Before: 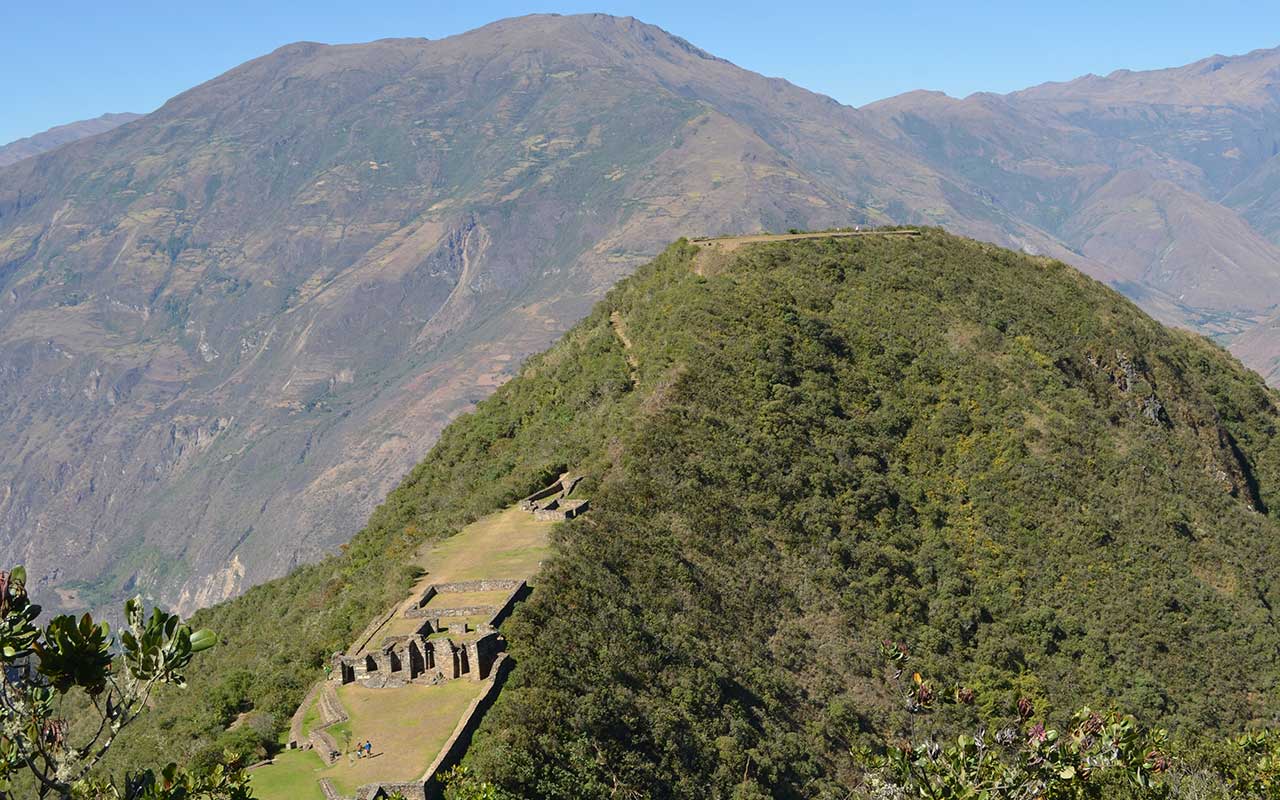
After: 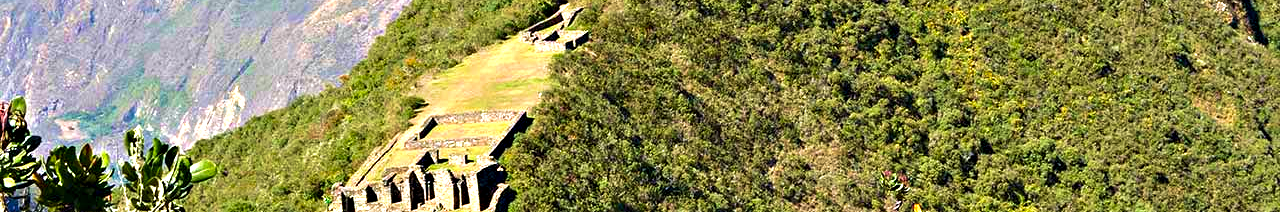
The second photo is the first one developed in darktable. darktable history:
exposure: black level correction 0, exposure 0.954 EV, compensate highlight preservation false
contrast brightness saturation: brightness -0.026, saturation 0.364
color balance rgb: perceptual saturation grading › global saturation 0.679%
crop and rotate: top 58.631%, bottom 14.825%
contrast equalizer: y [[0.6 ×6], [0.55 ×6], [0 ×6], [0 ×6], [0 ×6]]
velvia: strength 36.51%
